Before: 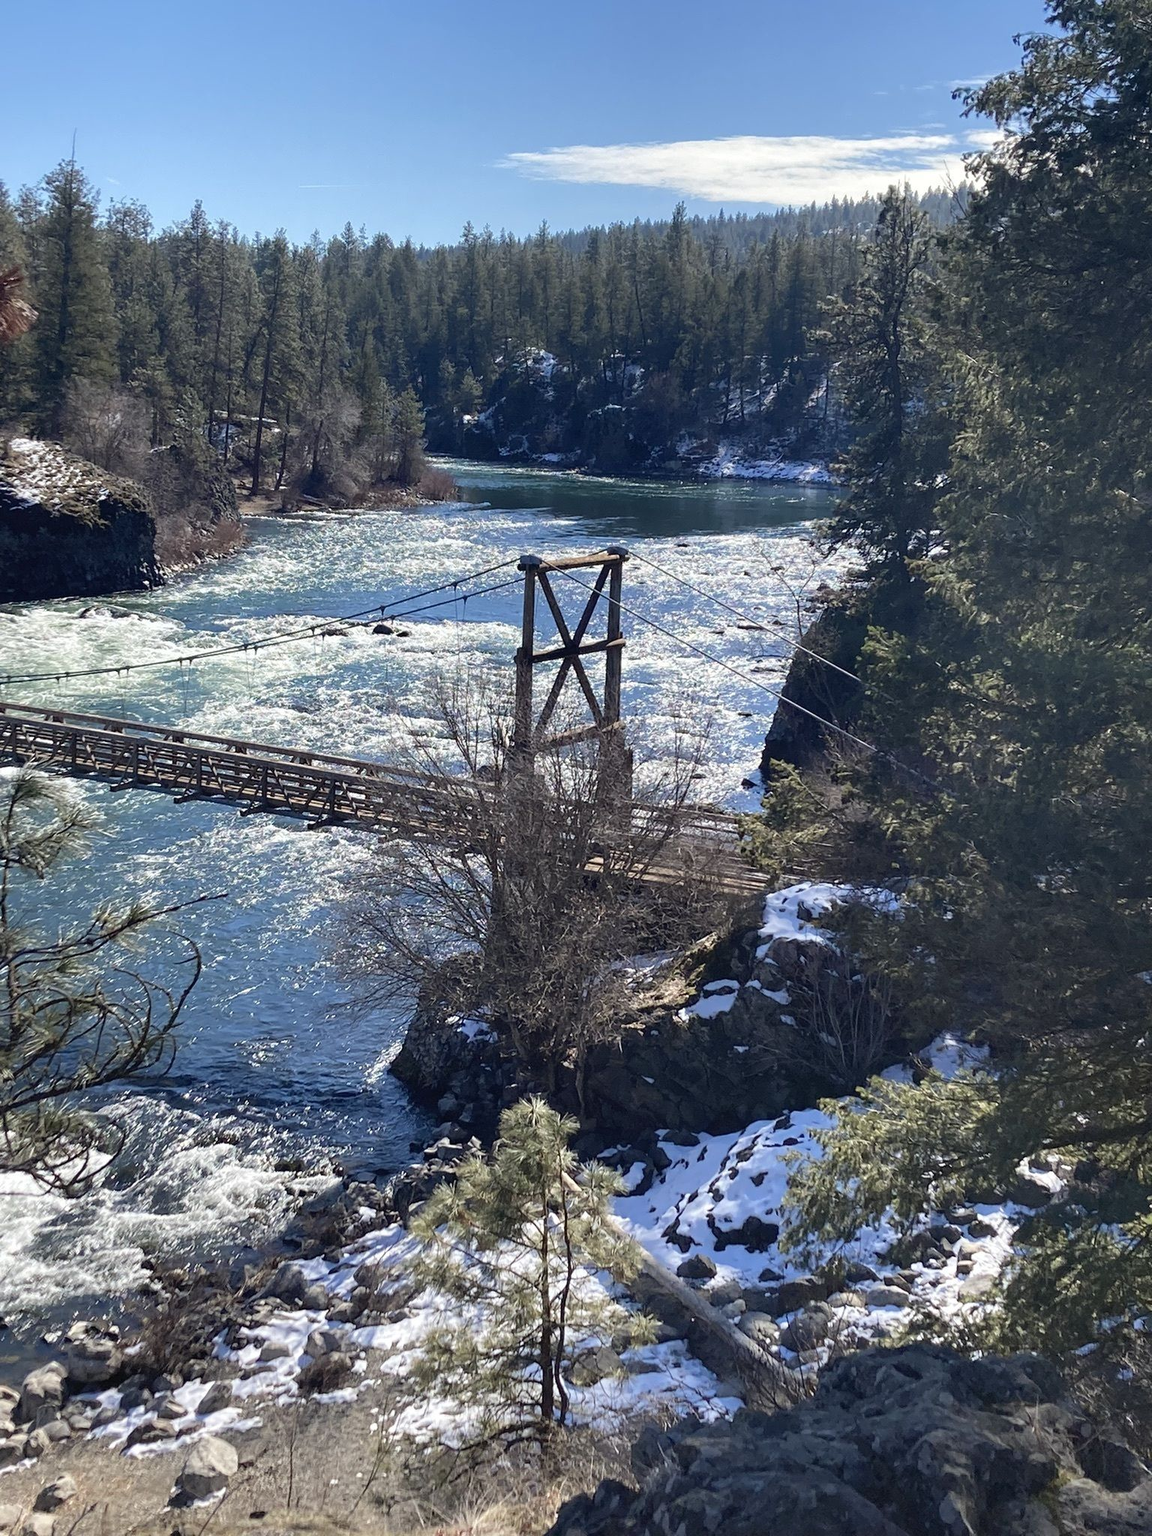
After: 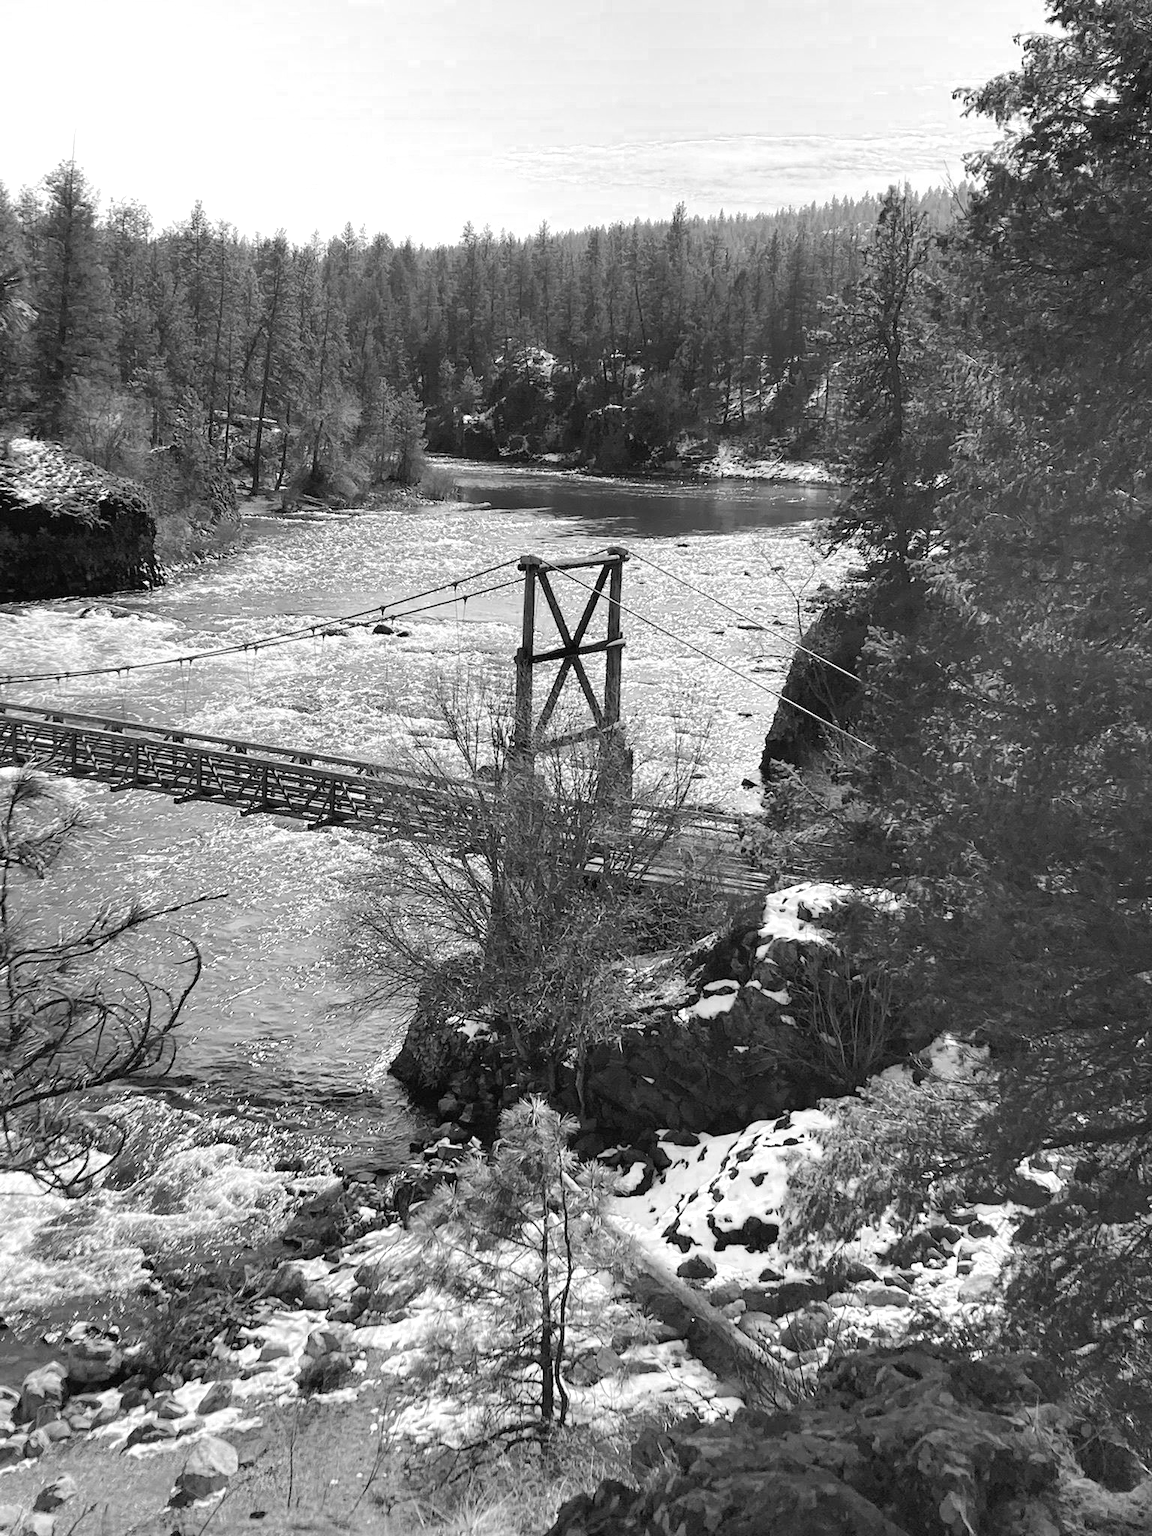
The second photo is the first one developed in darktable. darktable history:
contrast brightness saturation: saturation -0.069
exposure: black level correction 0.001, exposure 0.016 EV, compensate exposure bias true, compensate highlight preservation false
color zones: curves: ch0 [(0, 0.613) (0.01, 0.613) (0.245, 0.448) (0.498, 0.529) (0.642, 0.665) (0.879, 0.777) (0.99, 0.613)]; ch1 [(0, 0) (0.143, 0) (0.286, 0) (0.429, 0) (0.571, 0) (0.714, 0) (0.857, 0)]
color balance rgb: shadows lift › chroma 2.034%, shadows lift › hue 215.79°, power › luminance 0.859%, power › chroma 0.401%, power › hue 31.31°, global offset › chroma 0.063%, global offset › hue 253.36°, perceptual saturation grading › global saturation 30.392%, perceptual brilliance grading › mid-tones 11.044%, perceptual brilliance grading › shadows 14.879%
